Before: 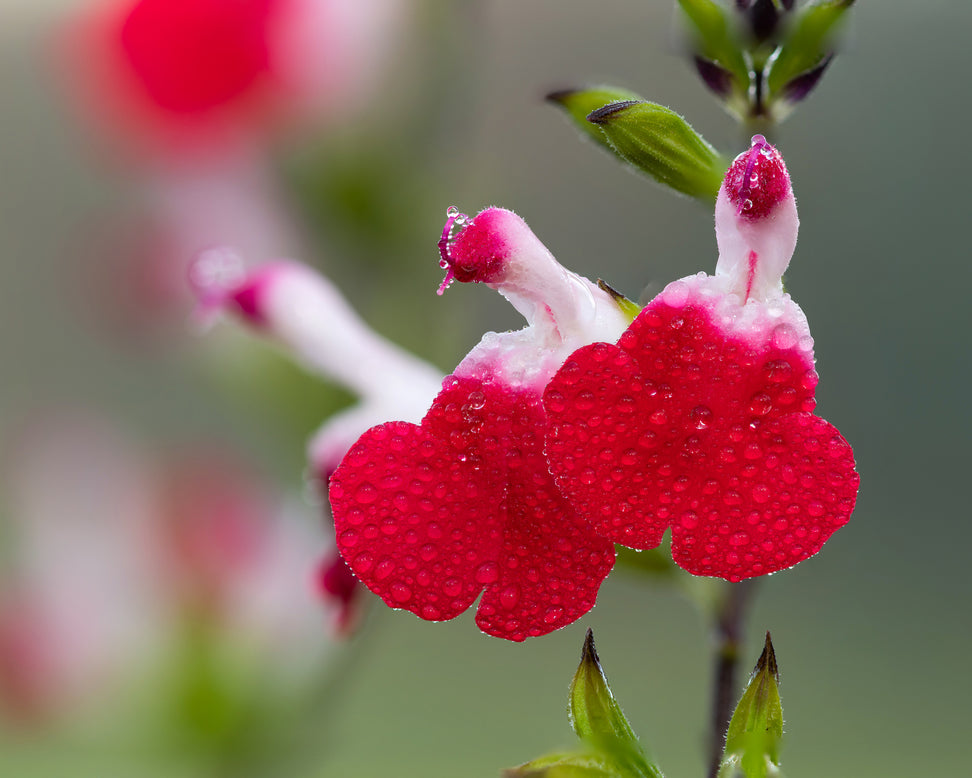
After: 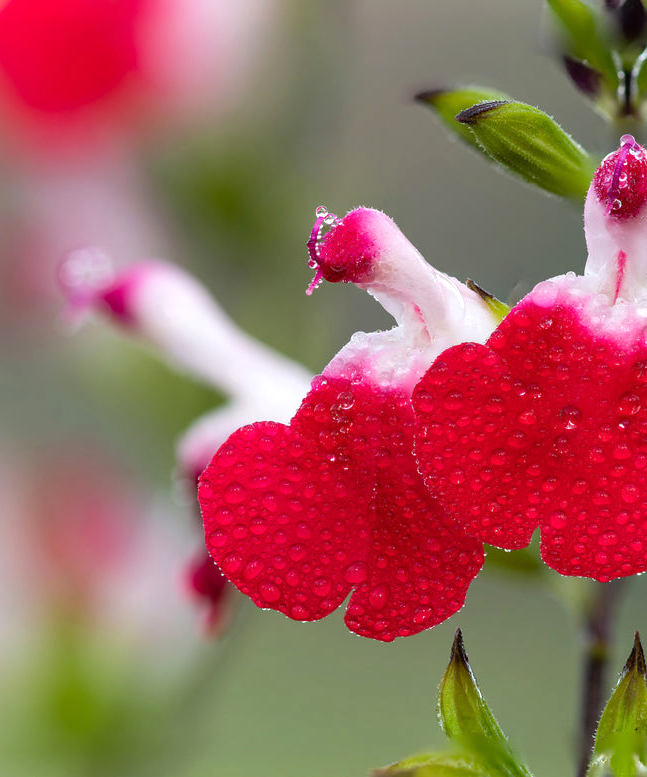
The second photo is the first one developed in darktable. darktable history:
crop and rotate: left 13.537%, right 19.796%
exposure: exposure 0.2 EV, compensate highlight preservation false
